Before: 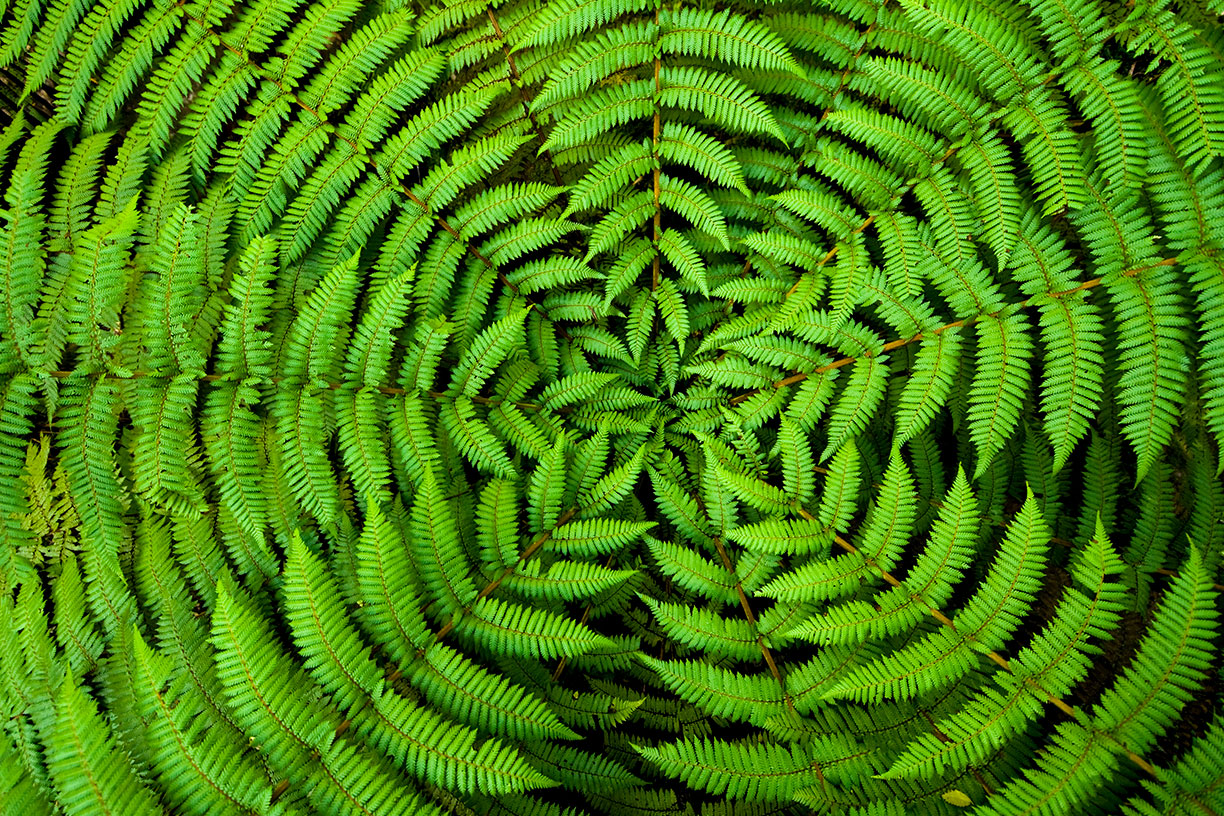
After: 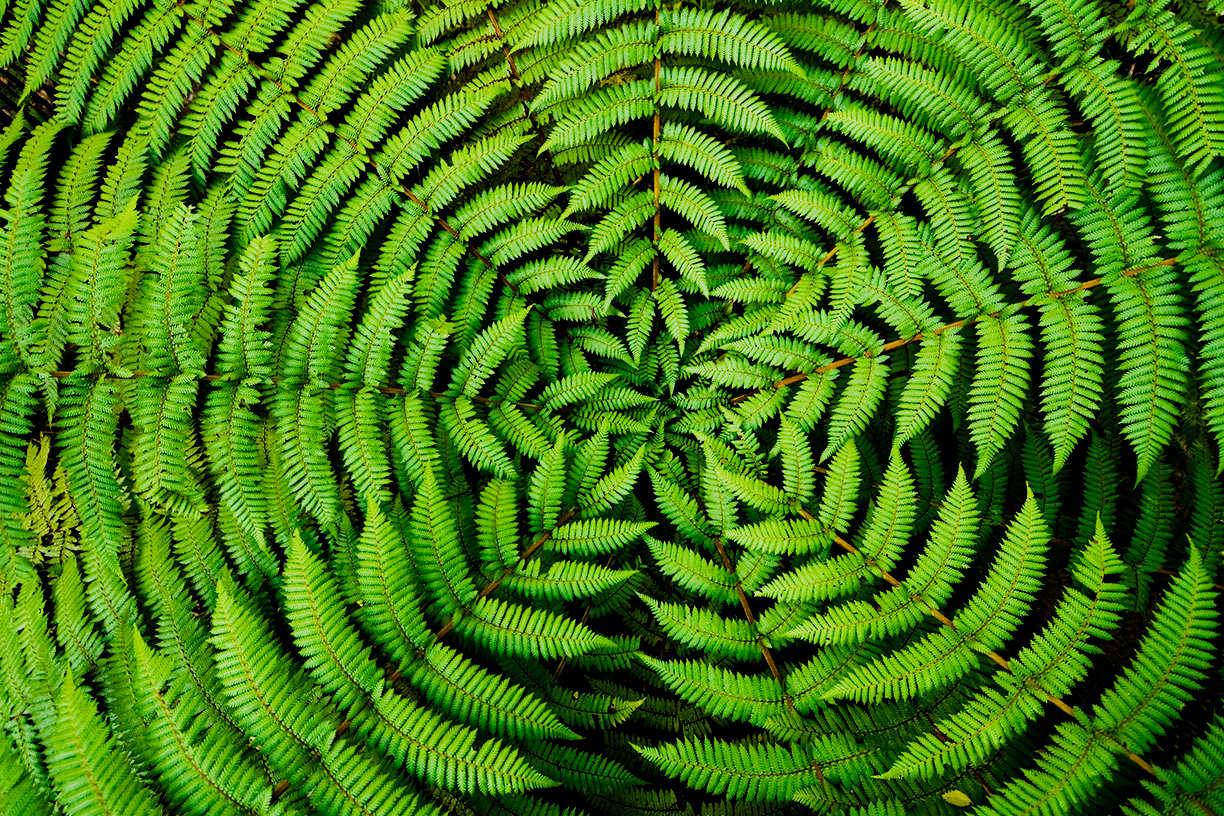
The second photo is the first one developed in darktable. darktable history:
white balance: red 1.066, blue 1.119
shadows and highlights: radius 125.46, shadows 21.19, highlights -21.19, low approximation 0.01
sigmoid: contrast 1.7, skew -0.1, preserve hue 0%, red attenuation 0.1, red rotation 0.035, green attenuation 0.1, green rotation -0.017, blue attenuation 0.15, blue rotation -0.052, base primaries Rec2020
